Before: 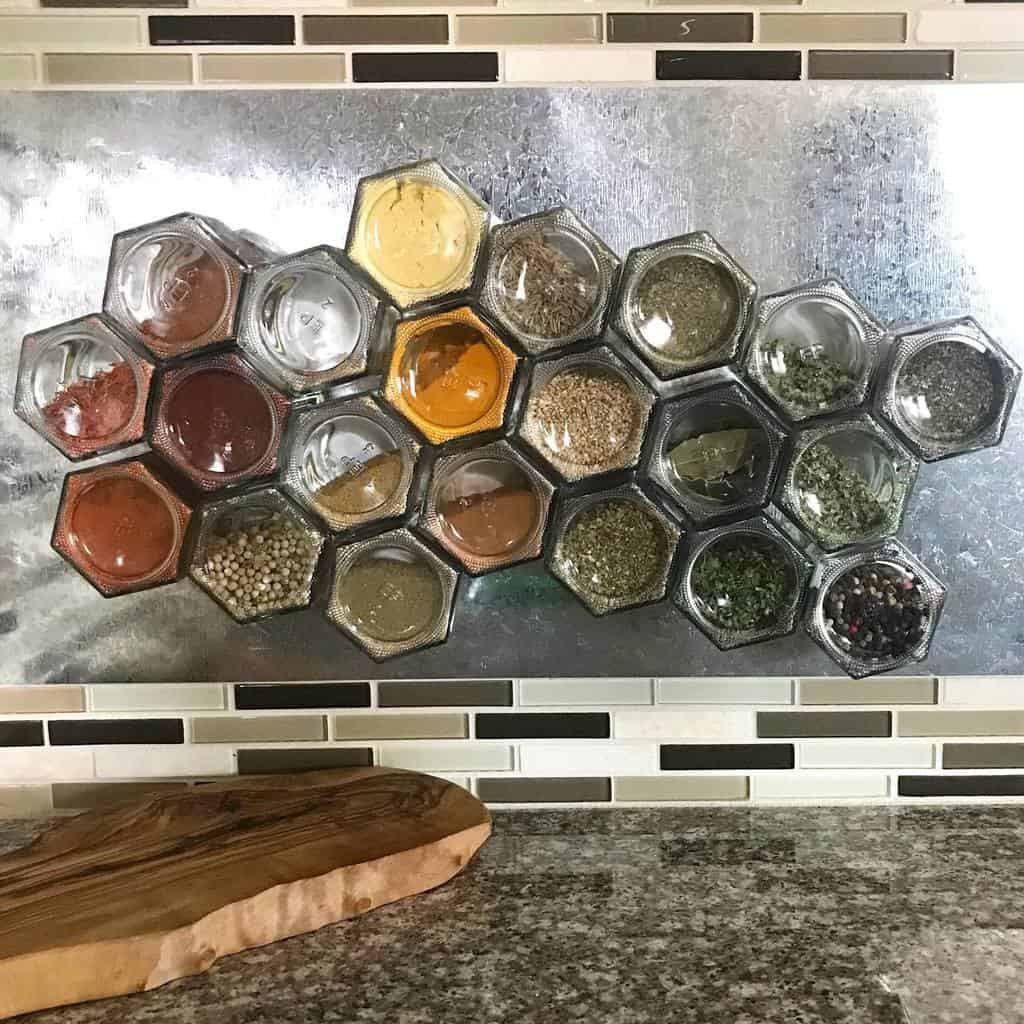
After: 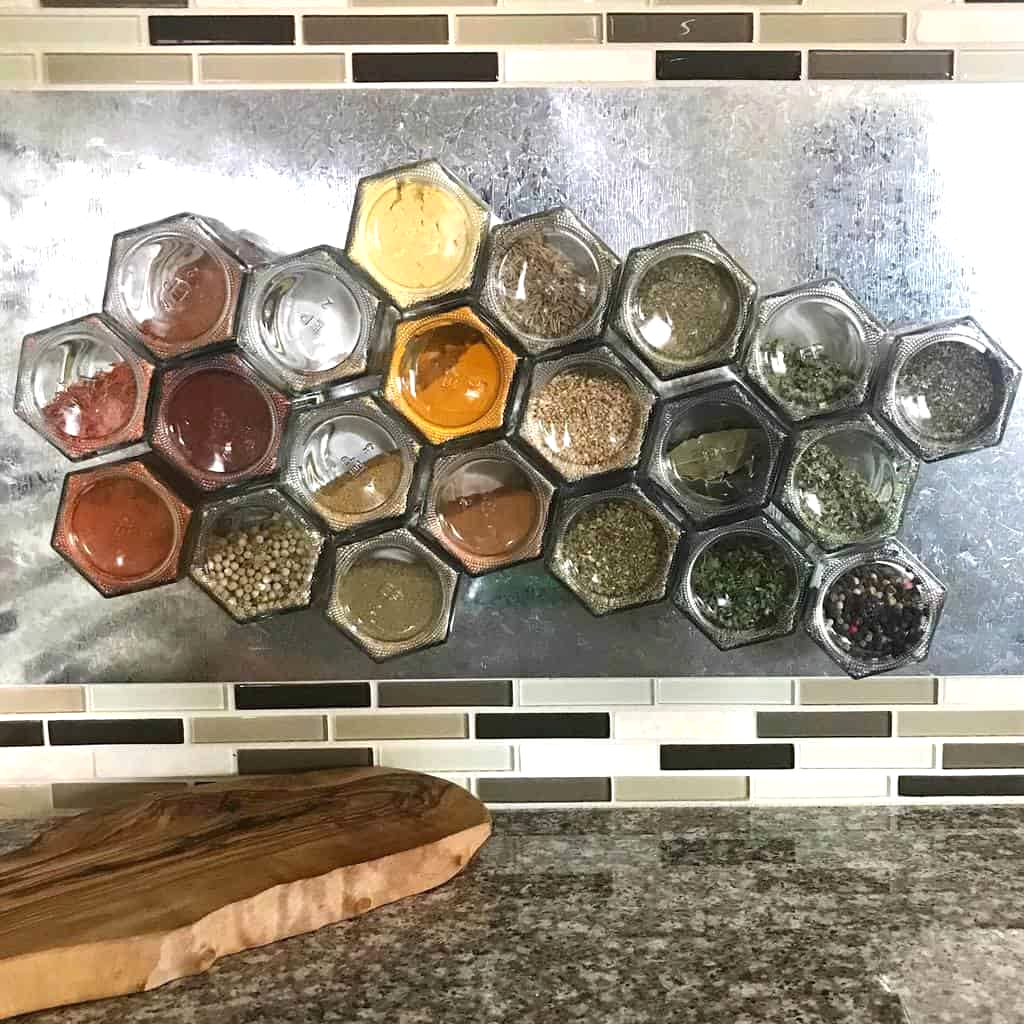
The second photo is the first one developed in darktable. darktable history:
exposure: exposure 0.294 EV, compensate highlight preservation false
